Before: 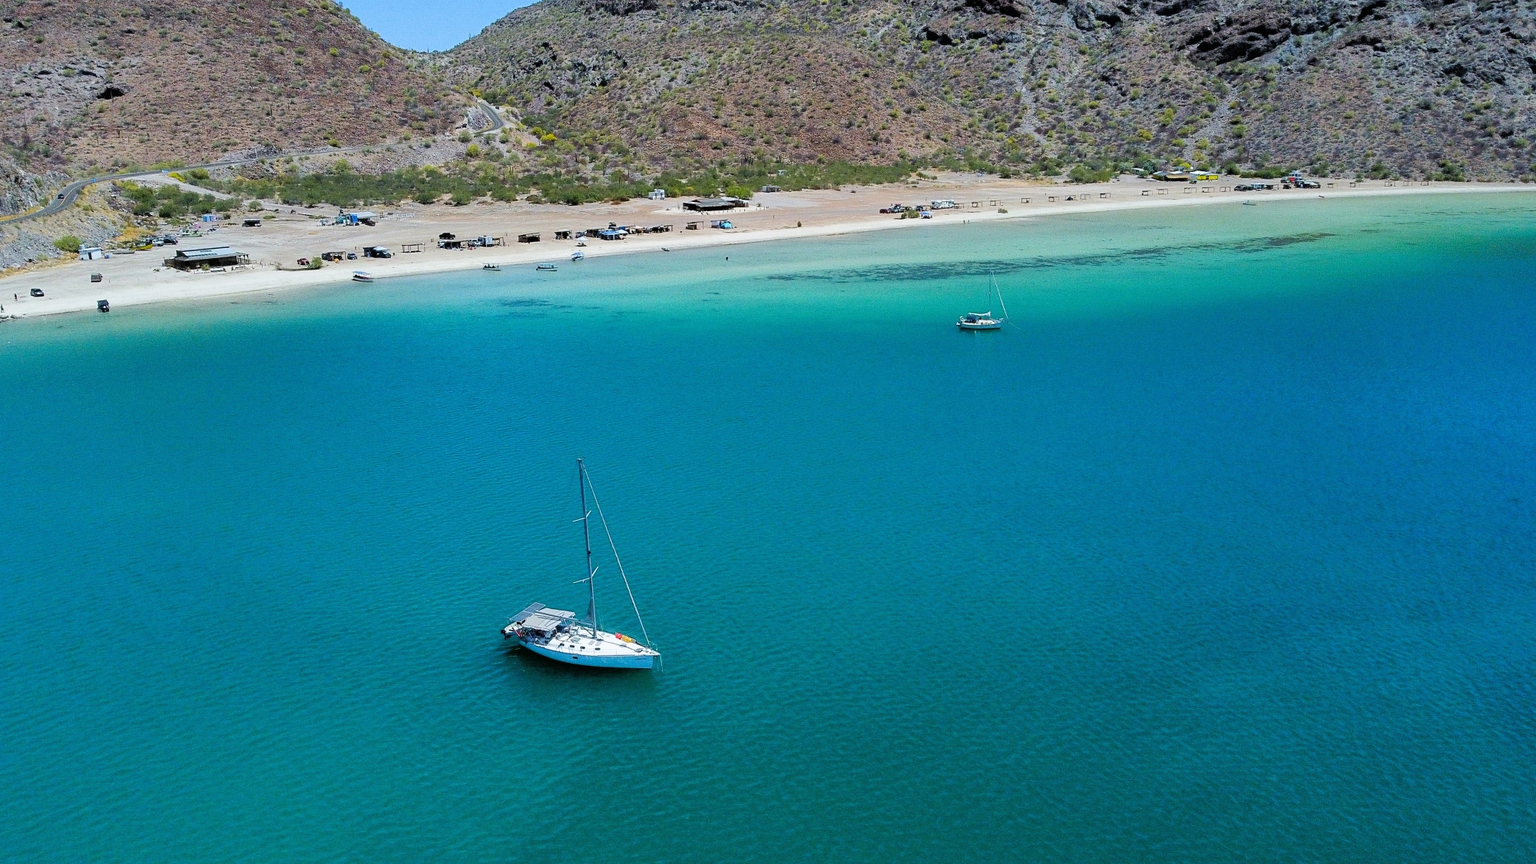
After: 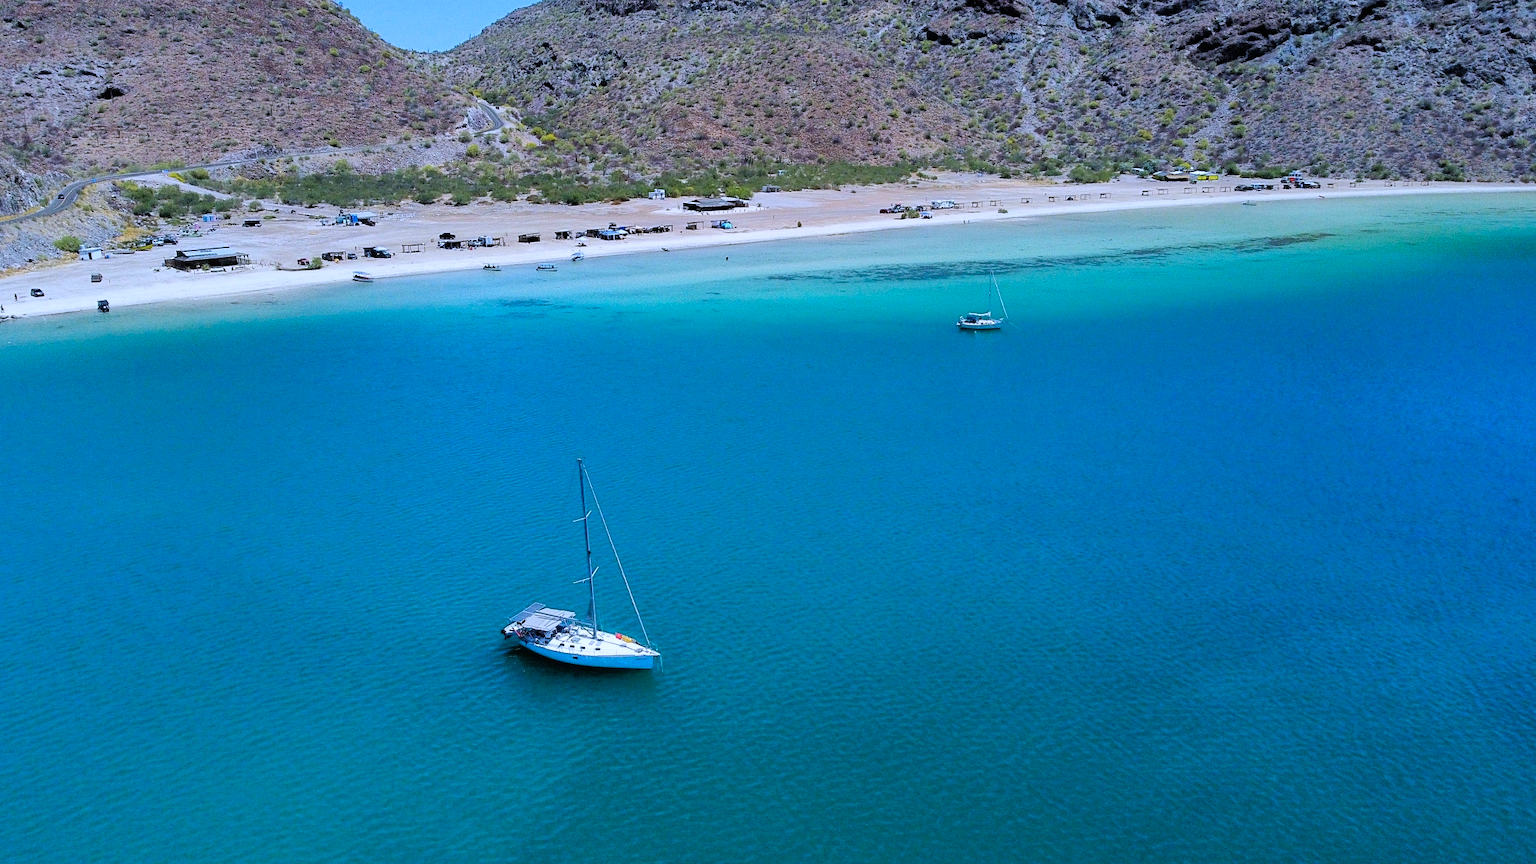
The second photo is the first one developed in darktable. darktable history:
white balance: emerald 1
color calibration: illuminant as shot in camera, x 0.377, y 0.392, temperature 4169.3 K, saturation algorithm version 1 (2020)
